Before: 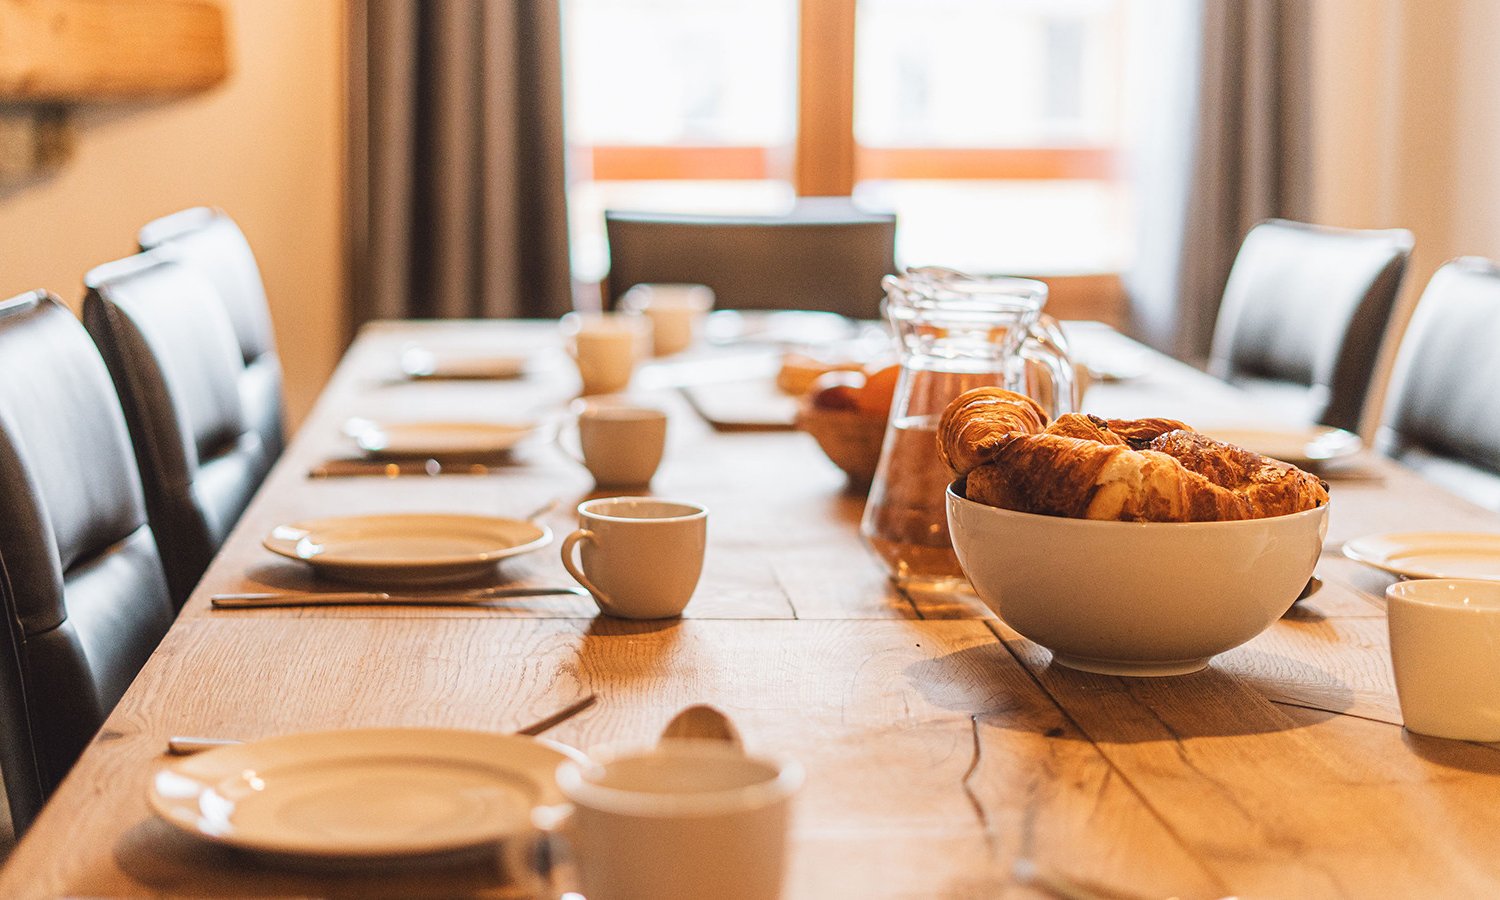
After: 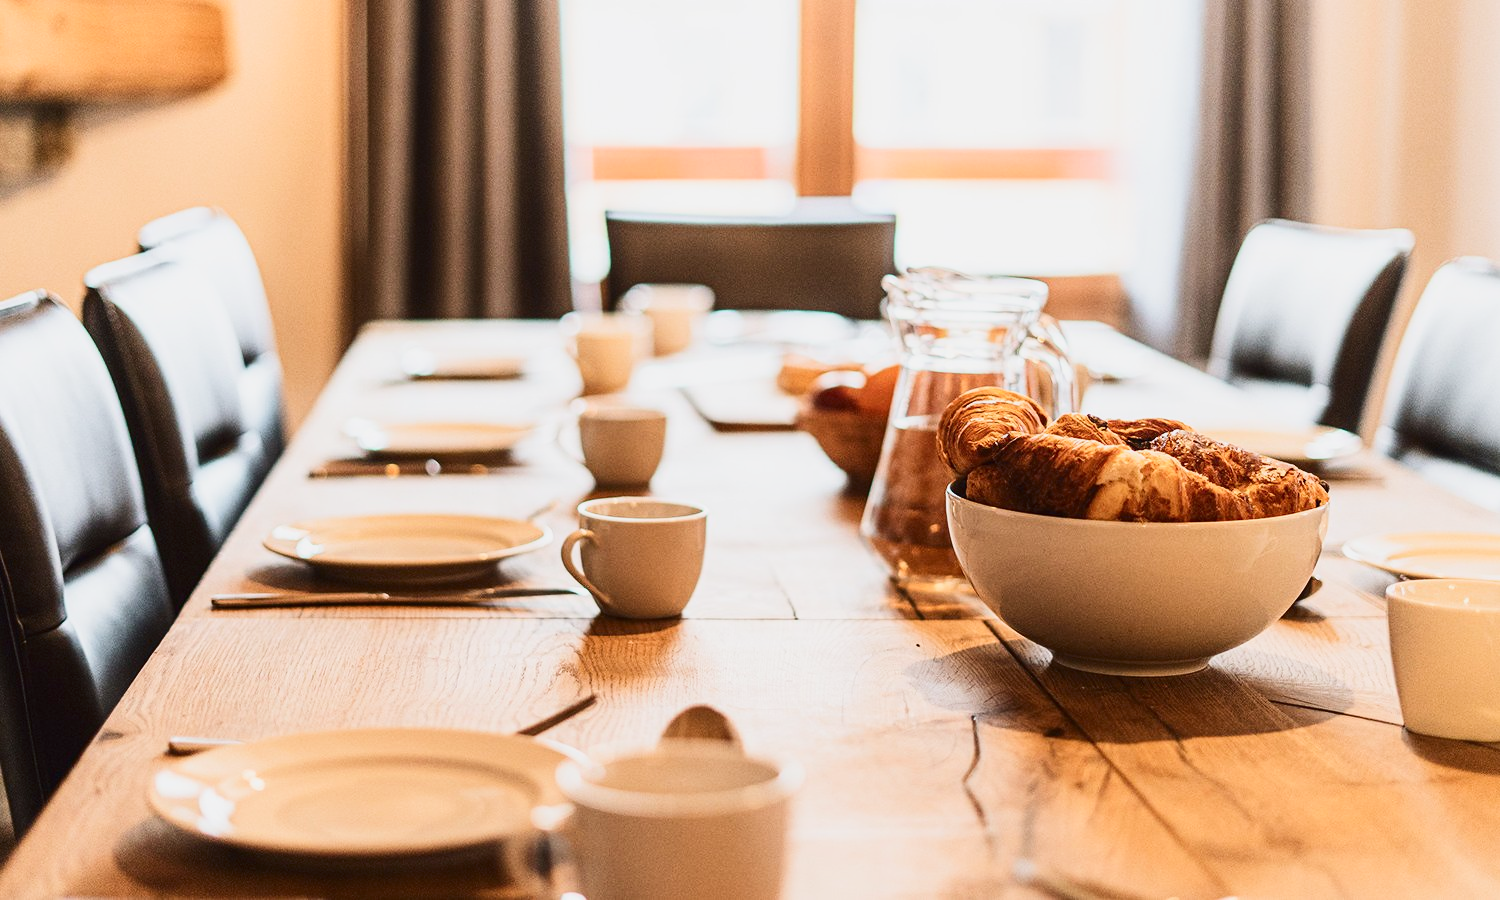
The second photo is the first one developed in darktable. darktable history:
sigmoid: contrast 1.22, skew 0.65
contrast brightness saturation: contrast 0.28
